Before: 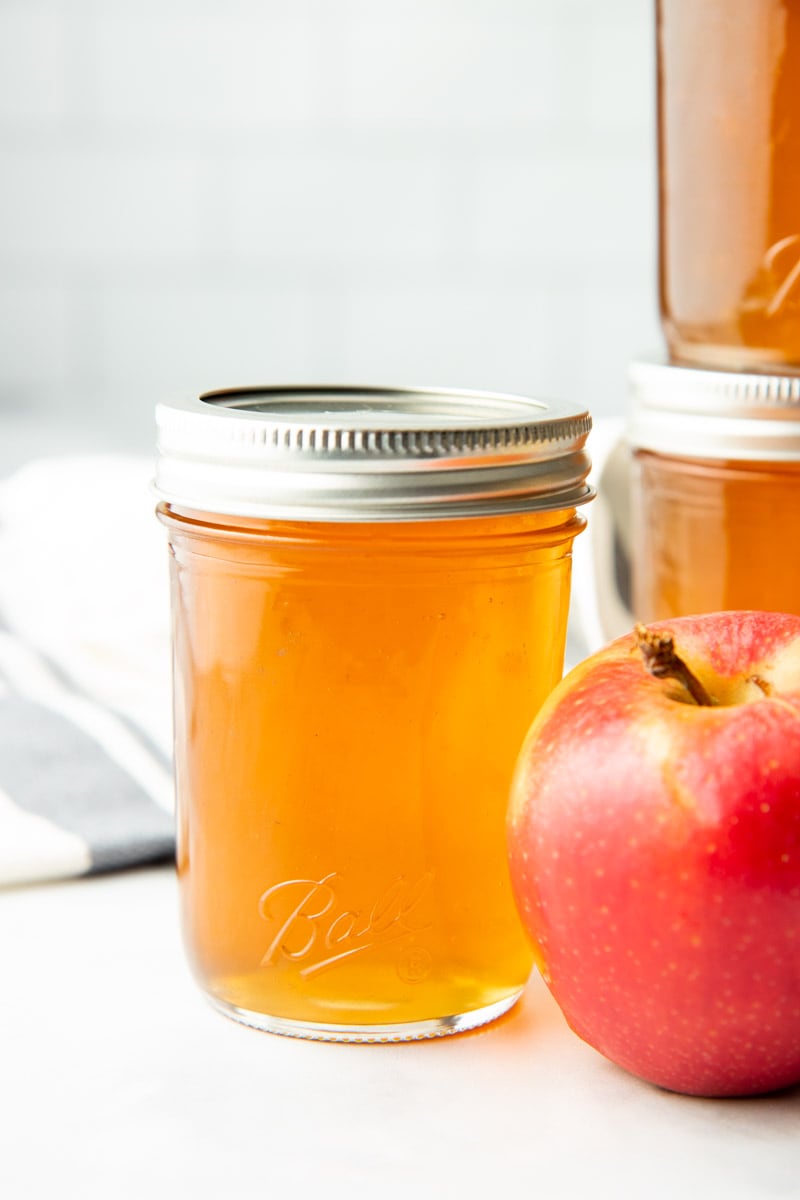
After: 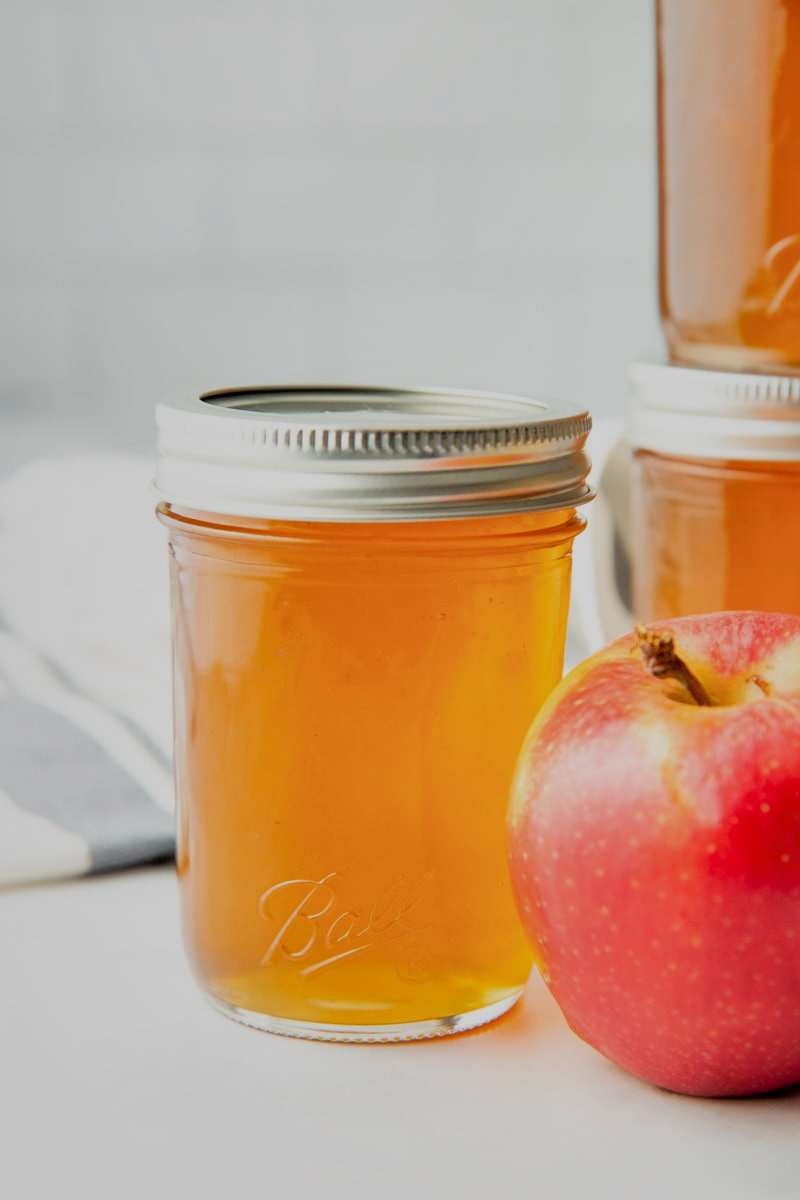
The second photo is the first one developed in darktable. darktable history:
filmic rgb: black relative exposure -8.01 EV, white relative exposure 4 EV, hardness 4.17, contrast 0.994
shadows and highlights: on, module defaults
